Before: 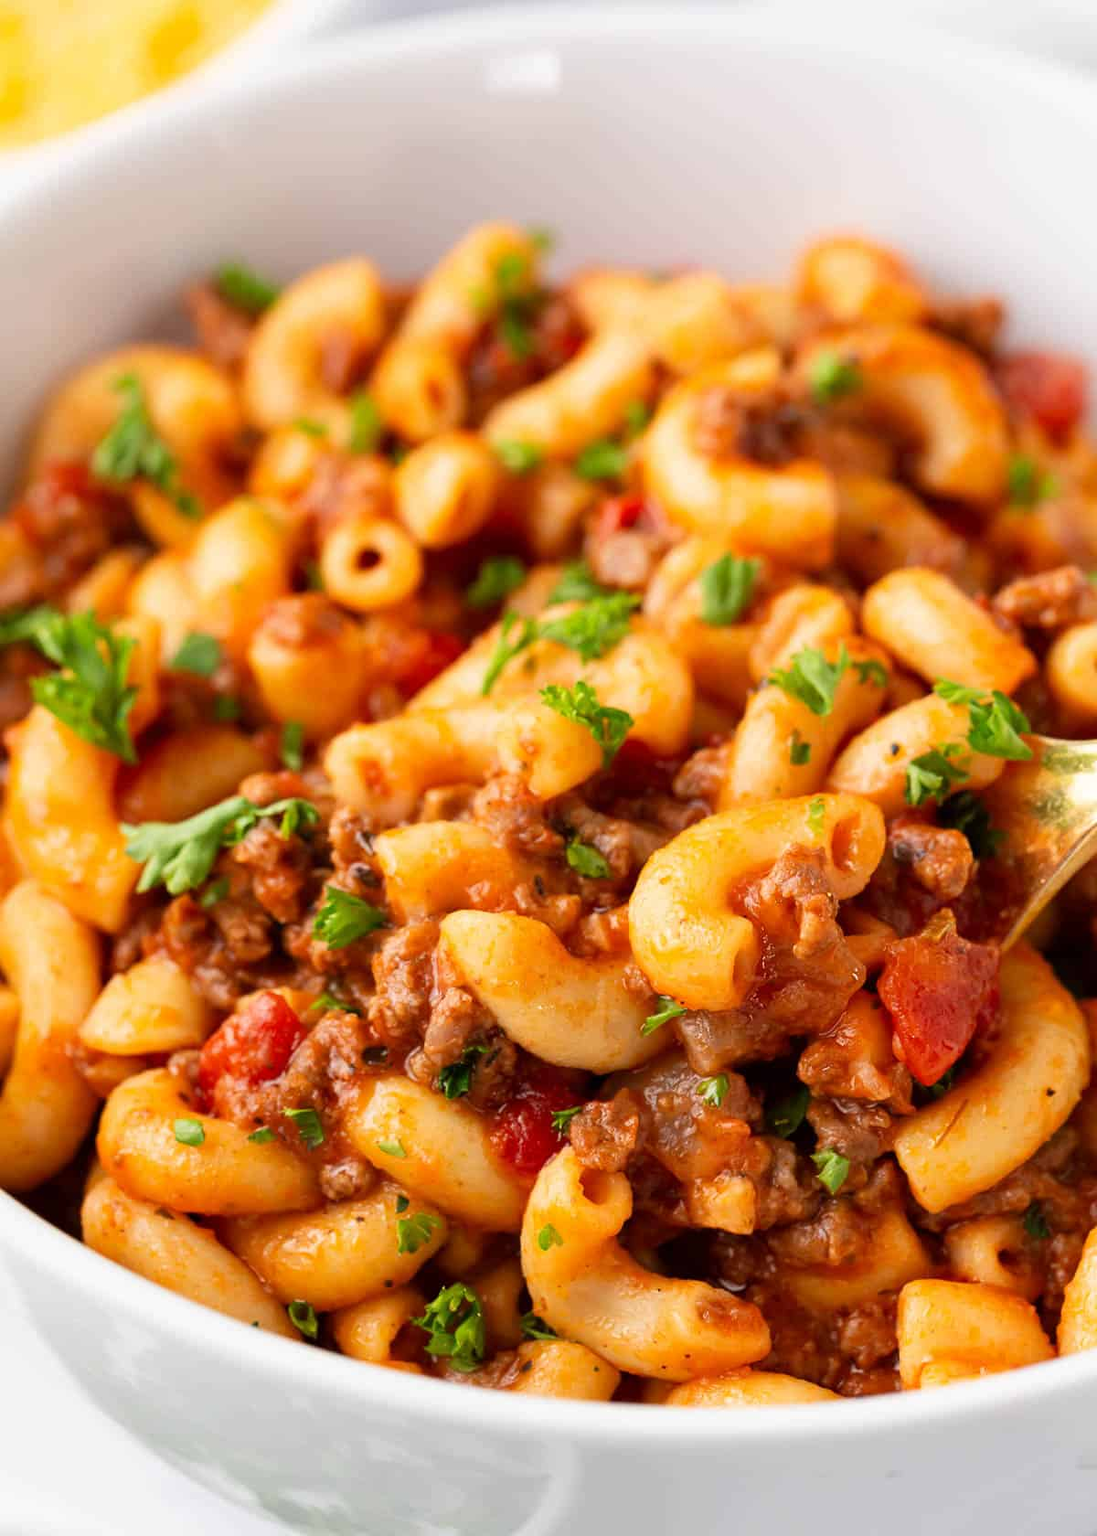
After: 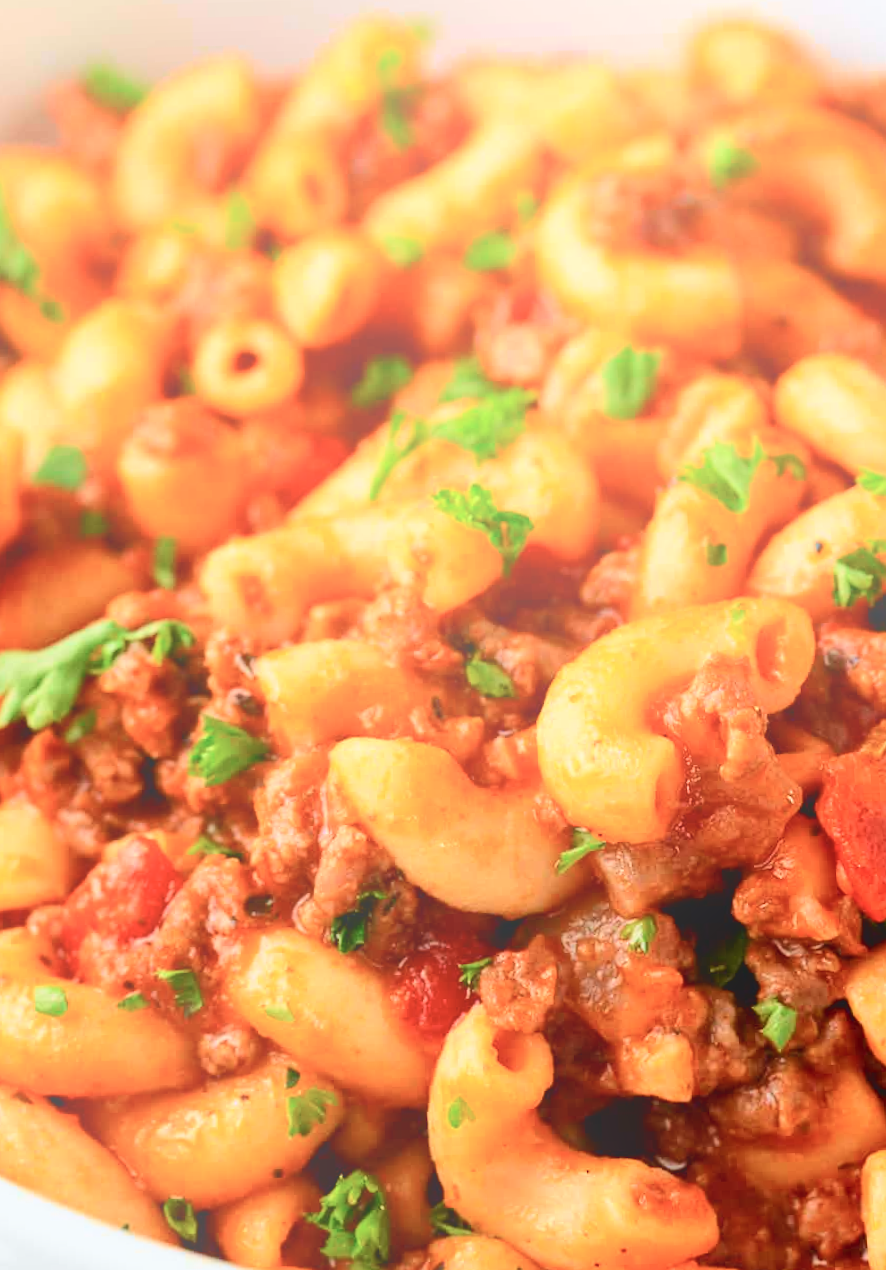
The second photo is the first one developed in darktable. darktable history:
bloom: size 38%, threshold 95%, strength 30%
crop and rotate: left 10.071%, top 10.071%, right 10.02%, bottom 10.02%
tone curve: curves: ch0 [(0, 0) (0.035, 0.017) (0.131, 0.108) (0.279, 0.279) (0.476, 0.554) (0.617, 0.693) (0.704, 0.77) (0.801, 0.854) (0.895, 0.927) (1, 0.976)]; ch1 [(0, 0) (0.318, 0.278) (0.444, 0.427) (0.493, 0.488) (0.504, 0.497) (0.537, 0.538) (0.594, 0.616) (0.746, 0.764) (1, 1)]; ch2 [(0, 0) (0.316, 0.292) (0.381, 0.37) (0.423, 0.448) (0.476, 0.482) (0.502, 0.495) (0.529, 0.547) (0.583, 0.608) (0.639, 0.657) (0.7, 0.7) (0.861, 0.808) (1, 0.951)], color space Lab, independent channels, preserve colors none
rotate and perspective: rotation -1.68°, lens shift (vertical) -0.146, crop left 0.049, crop right 0.912, crop top 0.032, crop bottom 0.96
